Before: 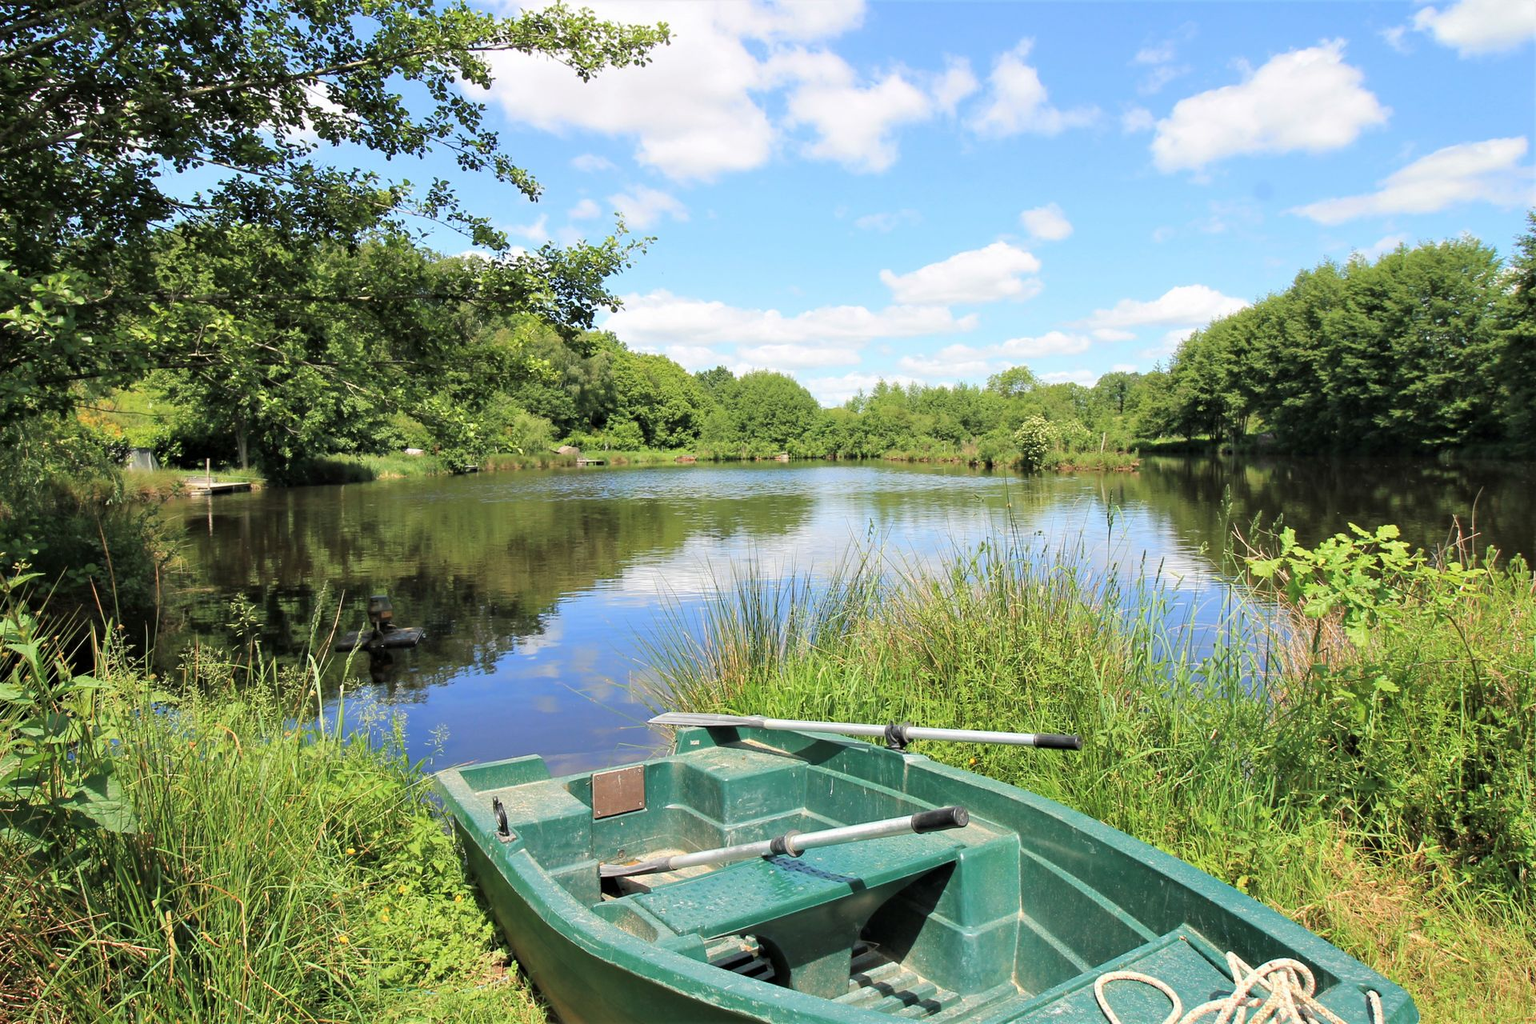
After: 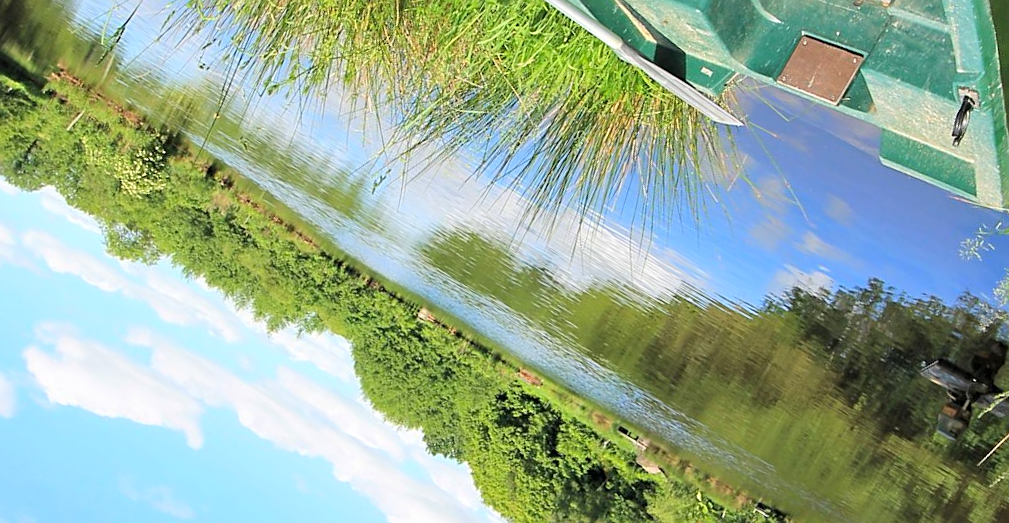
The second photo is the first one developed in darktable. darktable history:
crop and rotate: angle 148.11°, left 9.227%, top 15.655%, right 4.453%, bottom 17.164%
sharpen: on, module defaults
contrast brightness saturation: contrast 0.07, brightness 0.078, saturation 0.18
